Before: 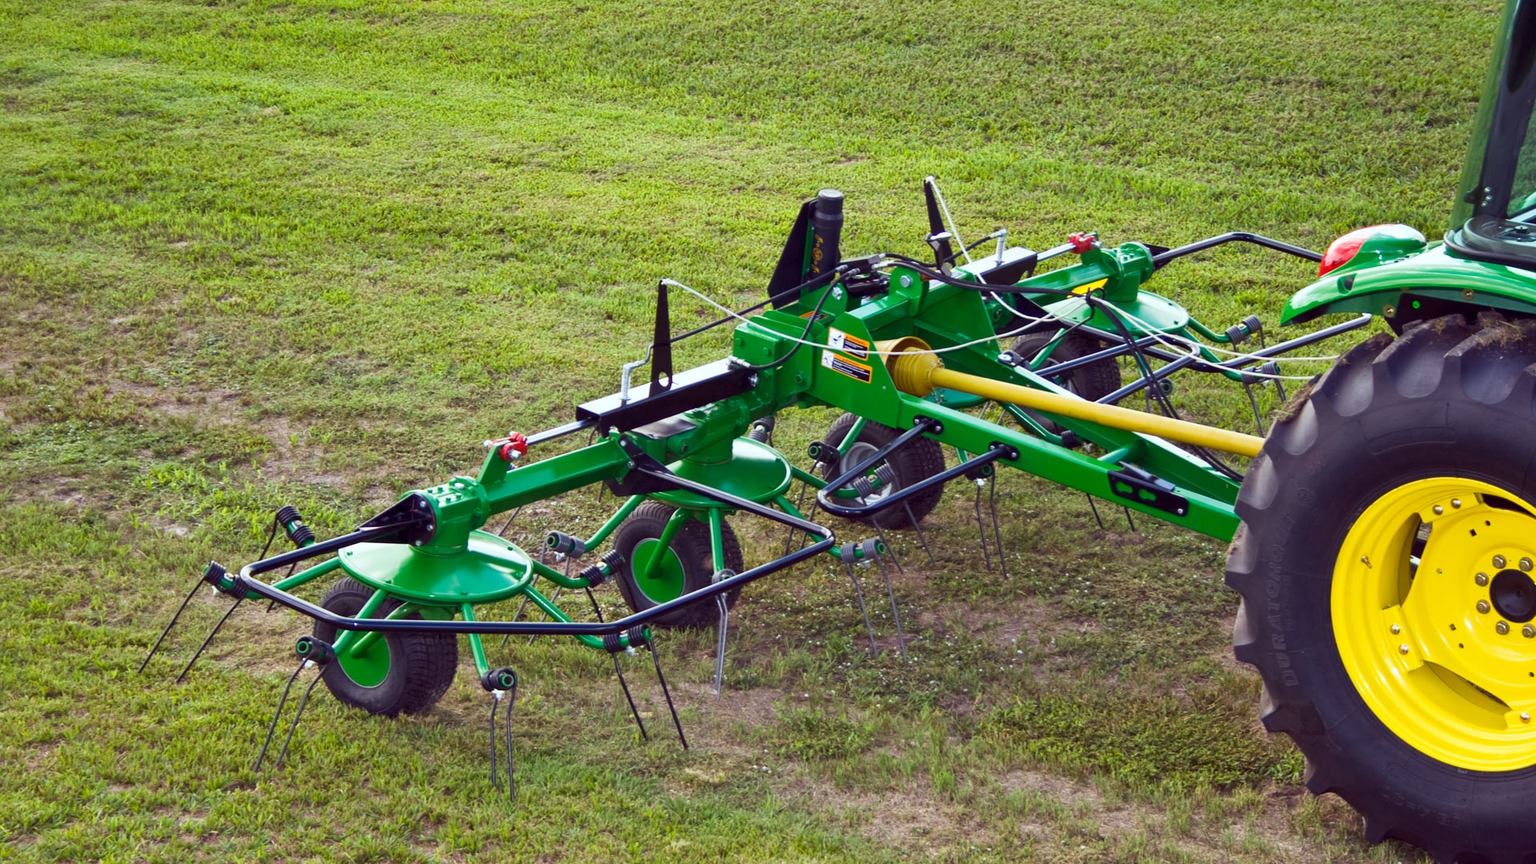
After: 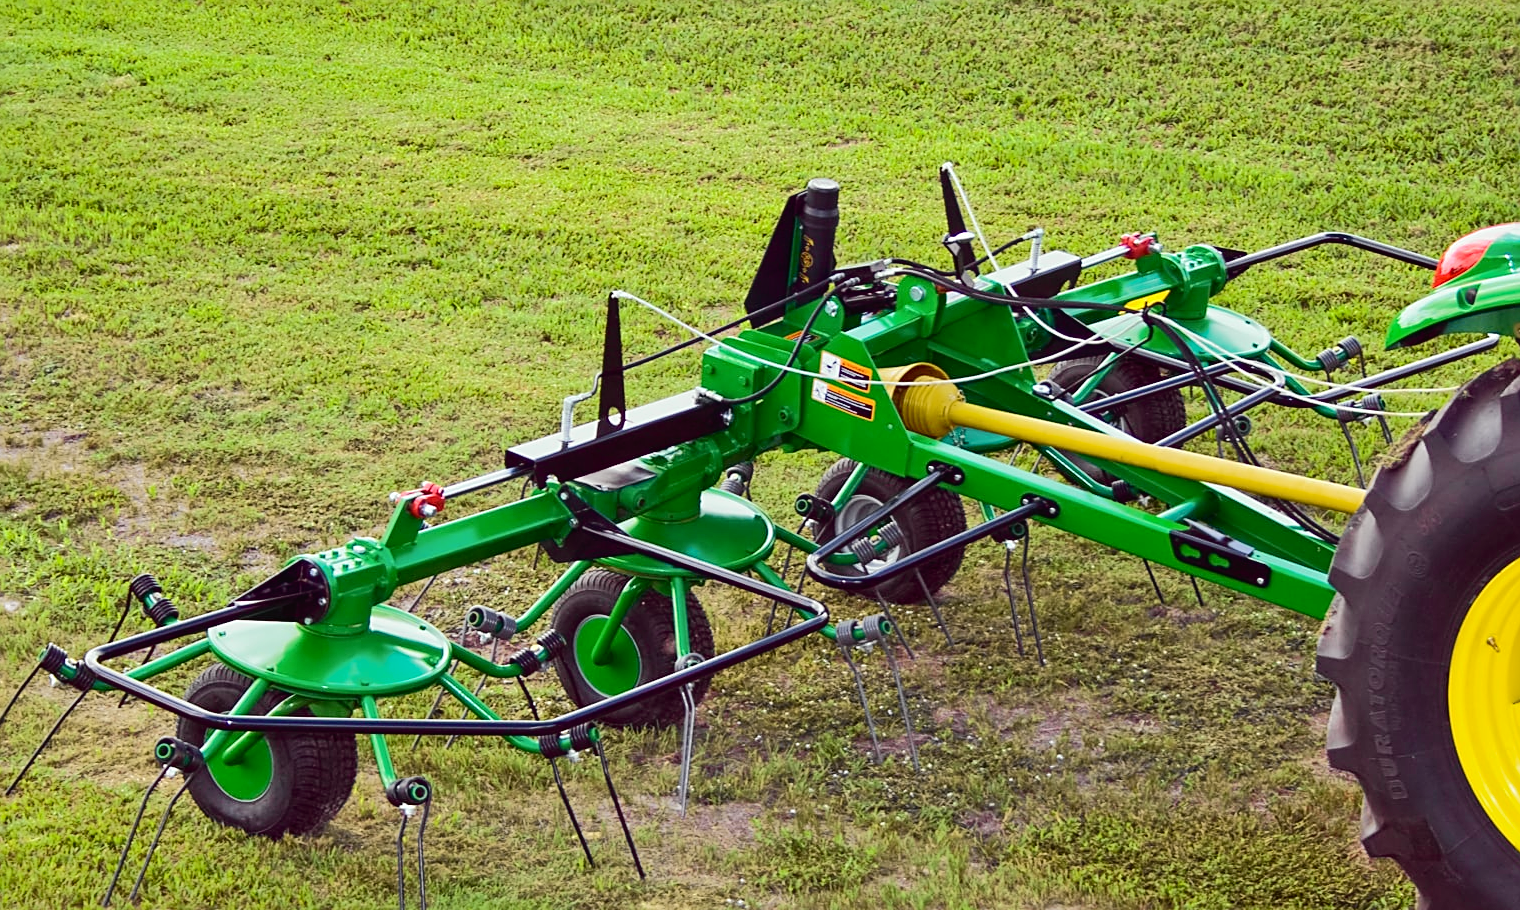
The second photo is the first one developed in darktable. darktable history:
tone curve: curves: ch0 [(0, 0.019) (0.066, 0.054) (0.184, 0.184) (0.369, 0.417) (0.501, 0.586) (0.617, 0.71) (0.743, 0.787) (0.997, 0.997)]; ch1 [(0, 0) (0.187, 0.156) (0.388, 0.372) (0.437, 0.428) (0.474, 0.472) (0.499, 0.5) (0.521, 0.514) (0.548, 0.567) (0.6, 0.629) (0.82, 0.831) (1, 1)]; ch2 [(0, 0) (0.234, 0.227) (0.352, 0.372) (0.459, 0.484) (0.5, 0.505) (0.518, 0.516) (0.529, 0.541) (0.56, 0.594) (0.607, 0.644) (0.74, 0.771) (0.858, 0.873) (0.999, 0.994)], color space Lab, independent channels, preserve colors none
sharpen: on, module defaults
crop: left 11.225%, top 5.381%, right 9.565%, bottom 10.314%
tone equalizer: -8 EV -0.002 EV, -7 EV 0.005 EV, -6 EV -0.009 EV, -5 EV 0.011 EV, -4 EV -0.012 EV, -3 EV 0.007 EV, -2 EV -0.062 EV, -1 EV -0.293 EV, +0 EV -0.582 EV, smoothing diameter 2%, edges refinement/feathering 20, mask exposure compensation -1.57 EV, filter diffusion 5
